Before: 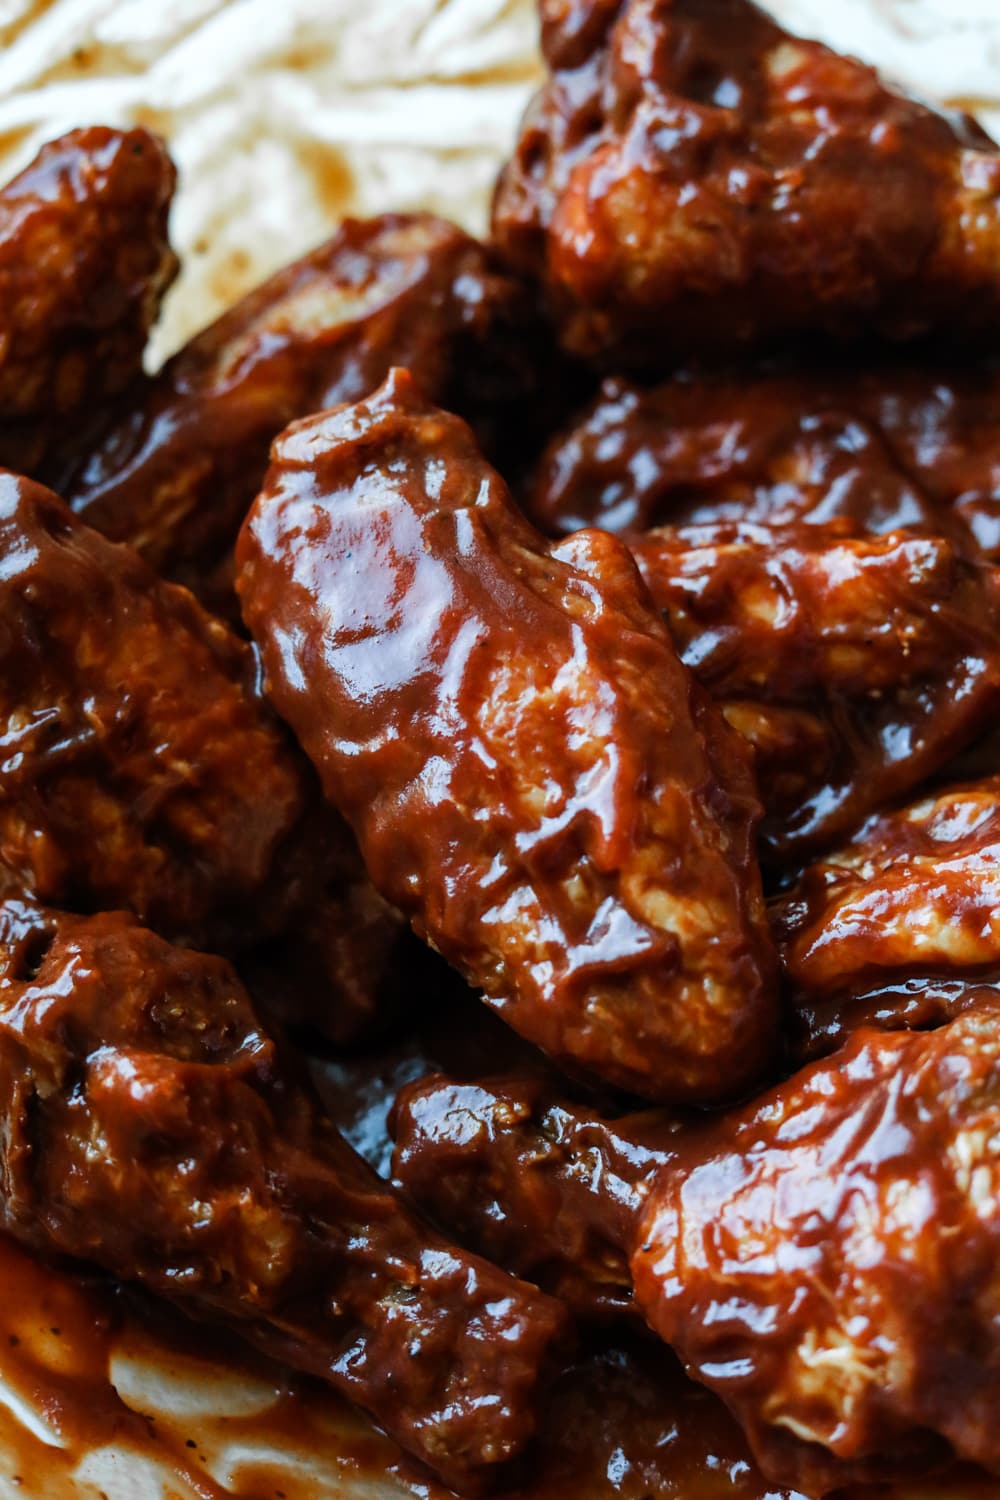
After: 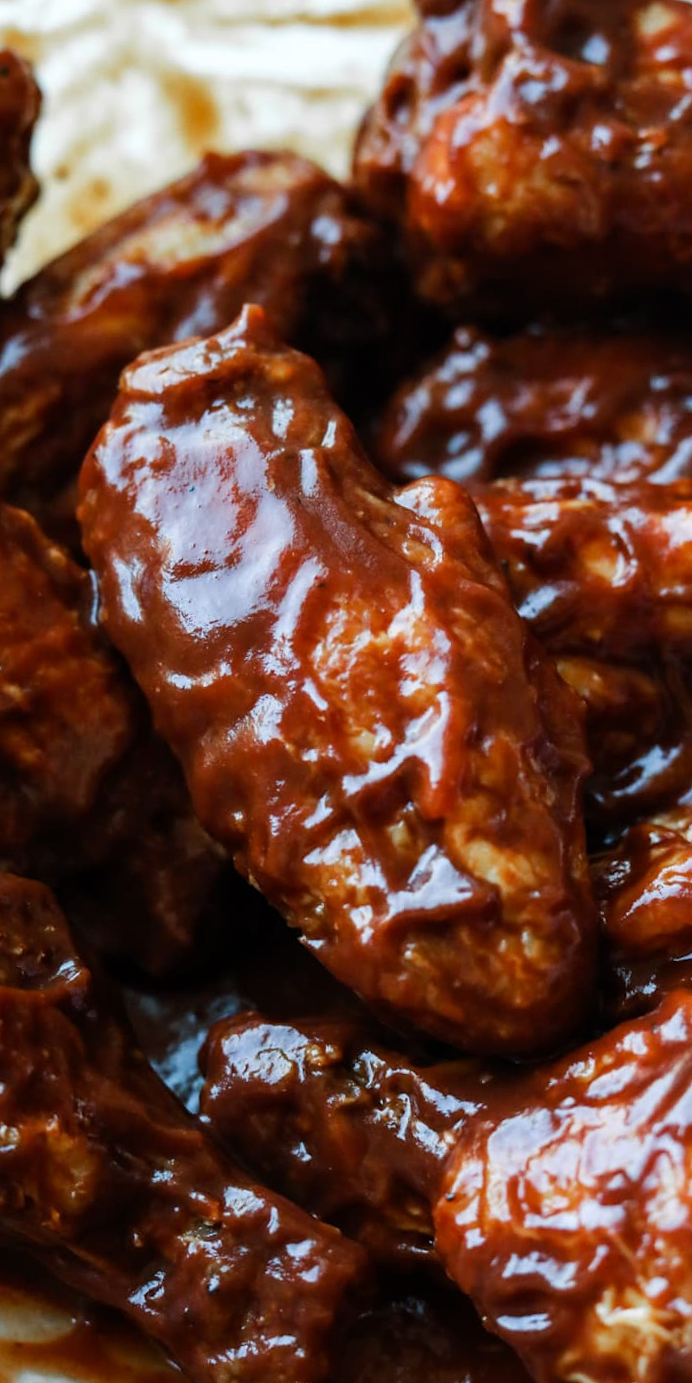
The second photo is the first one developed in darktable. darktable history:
crop and rotate: angle -3.23°, left 14.11%, top 0.043%, right 10.865%, bottom 0.074%
